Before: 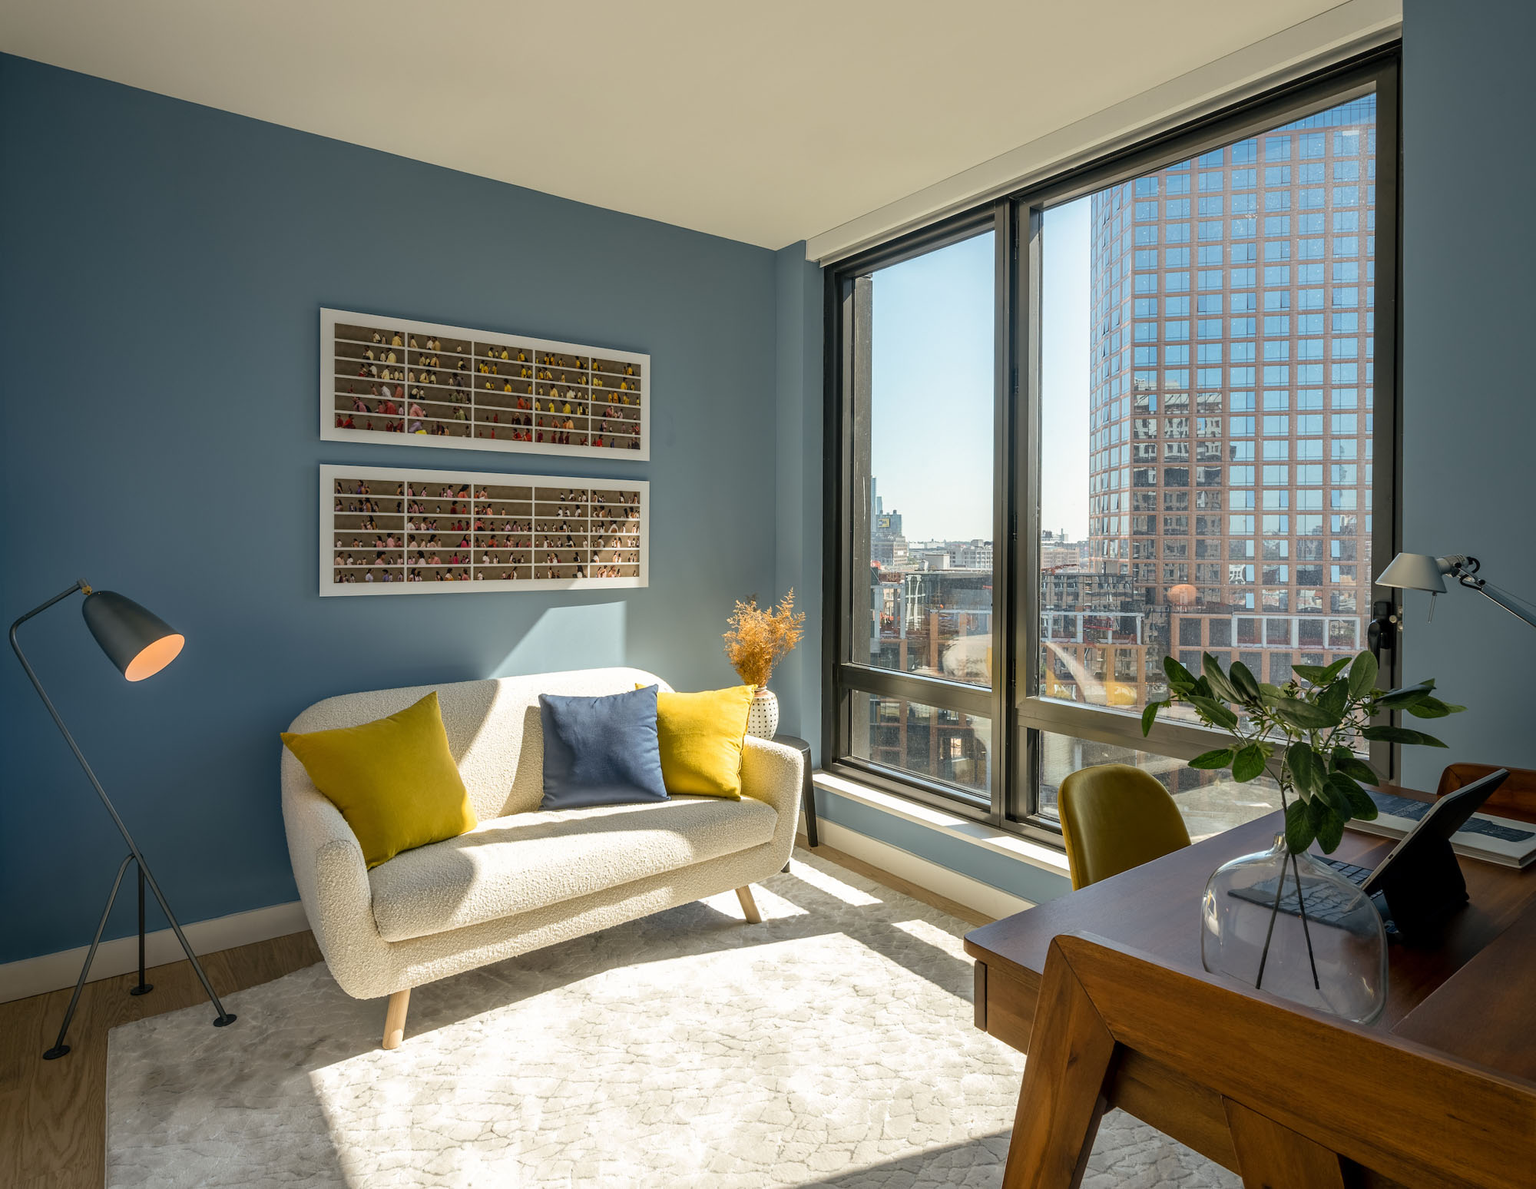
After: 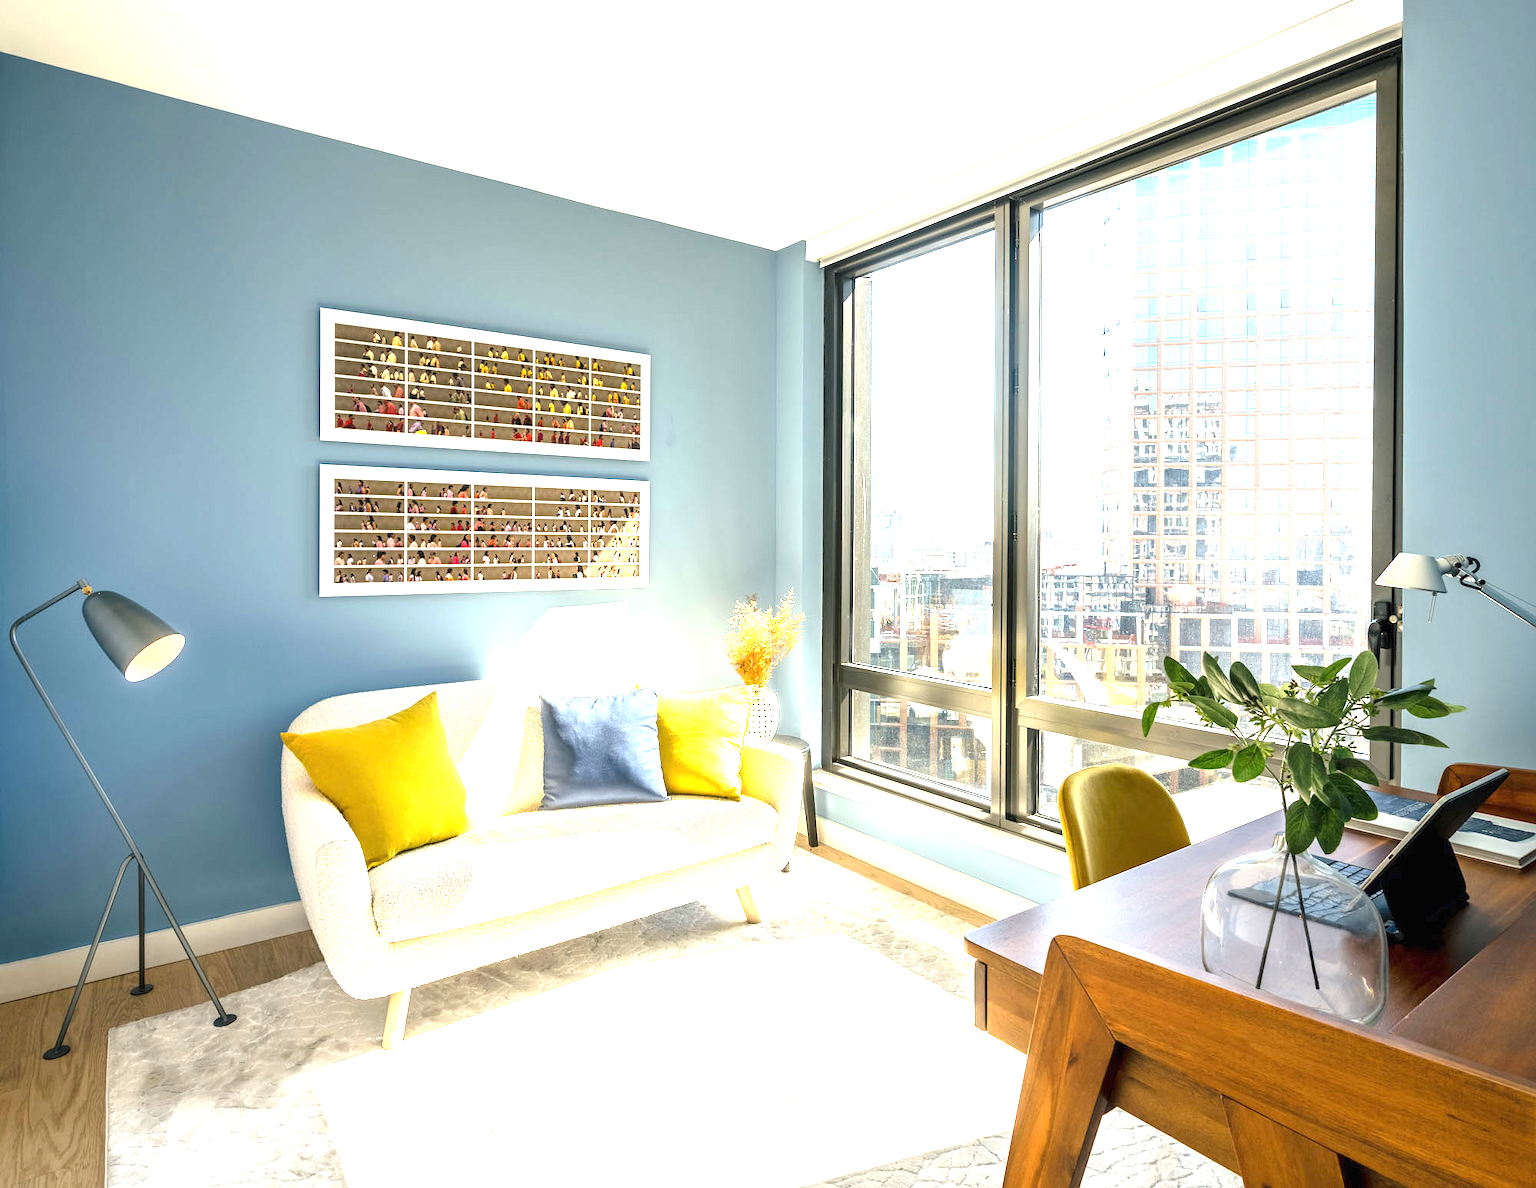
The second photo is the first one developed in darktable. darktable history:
exposure: black level correction 0, exposure 2.136 EV, compensate highlight preservation false
